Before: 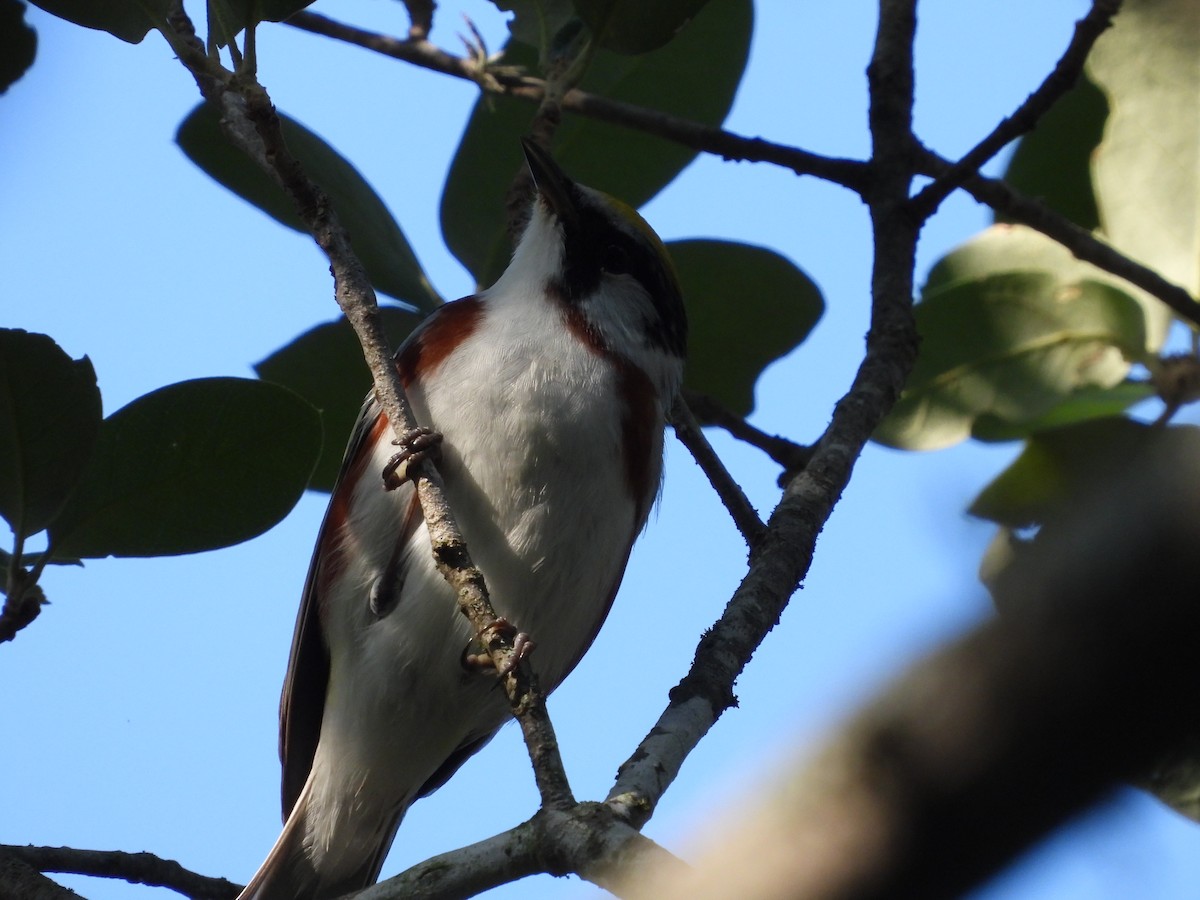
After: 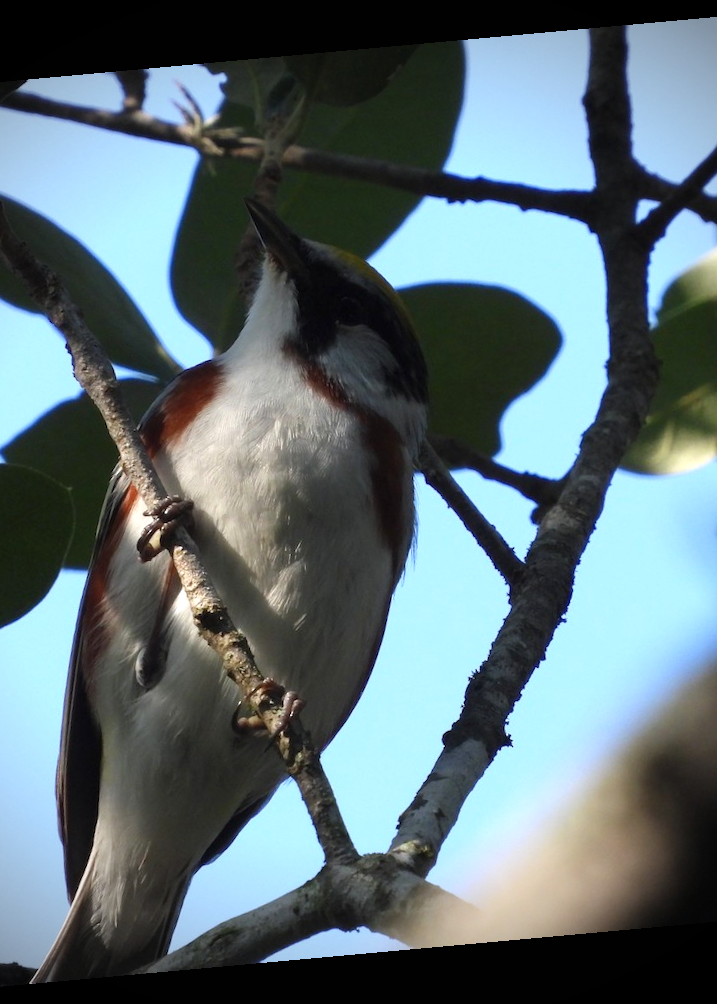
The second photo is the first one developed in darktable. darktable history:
exposure: black level correction 0, exposure 0.5 EV, compensate highlight preservation false
crop and rotate: left 22.516%, right 21.234%
rotate and perspective: rotation -5.2°, automatic cropping off
vignetting: fall-off start 75%, brightness -0.692, width/height ratio 1.084
